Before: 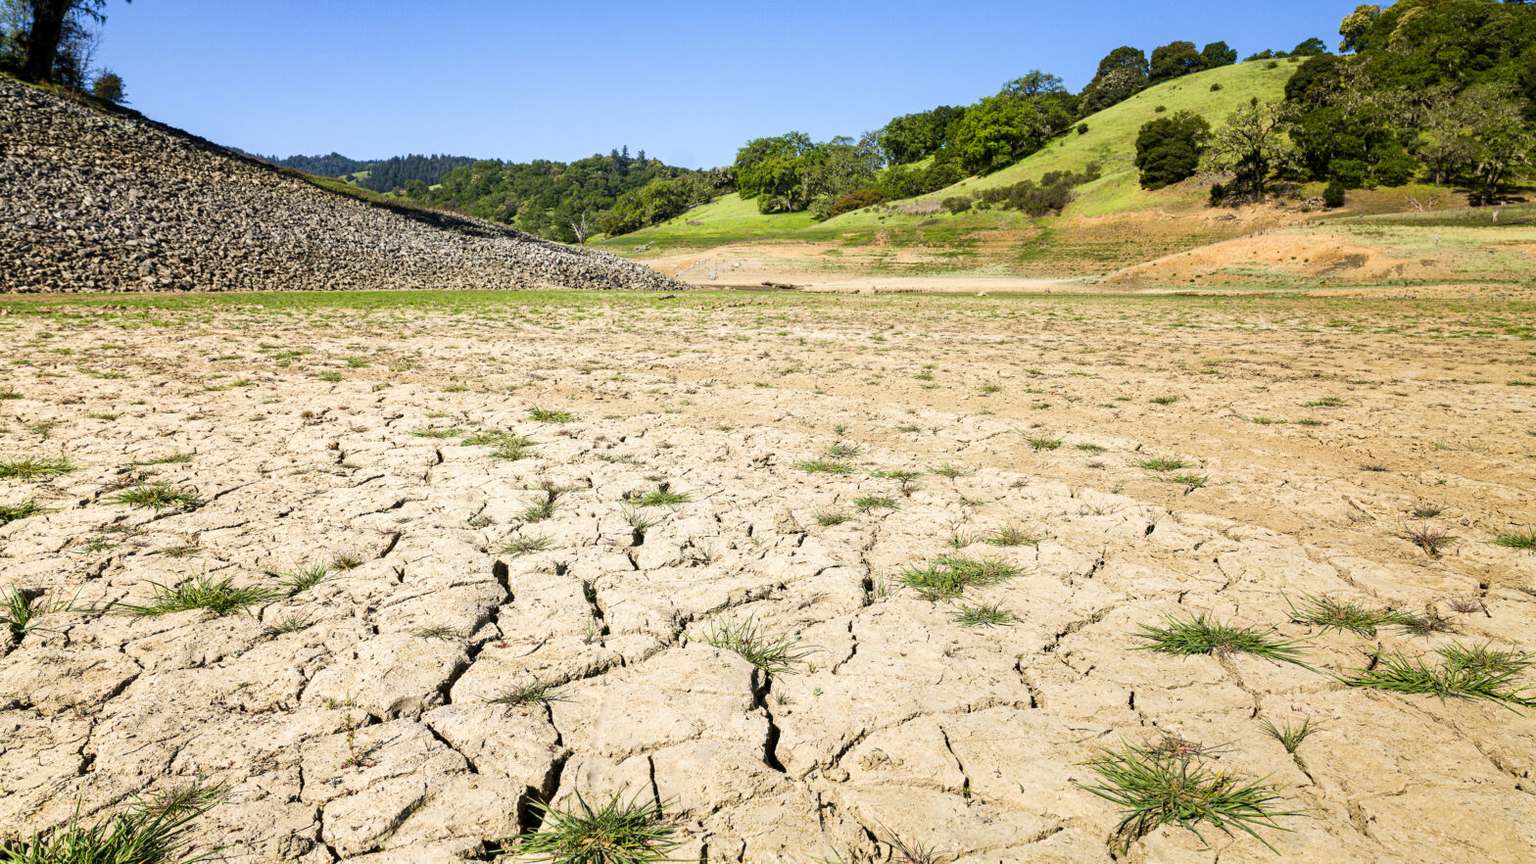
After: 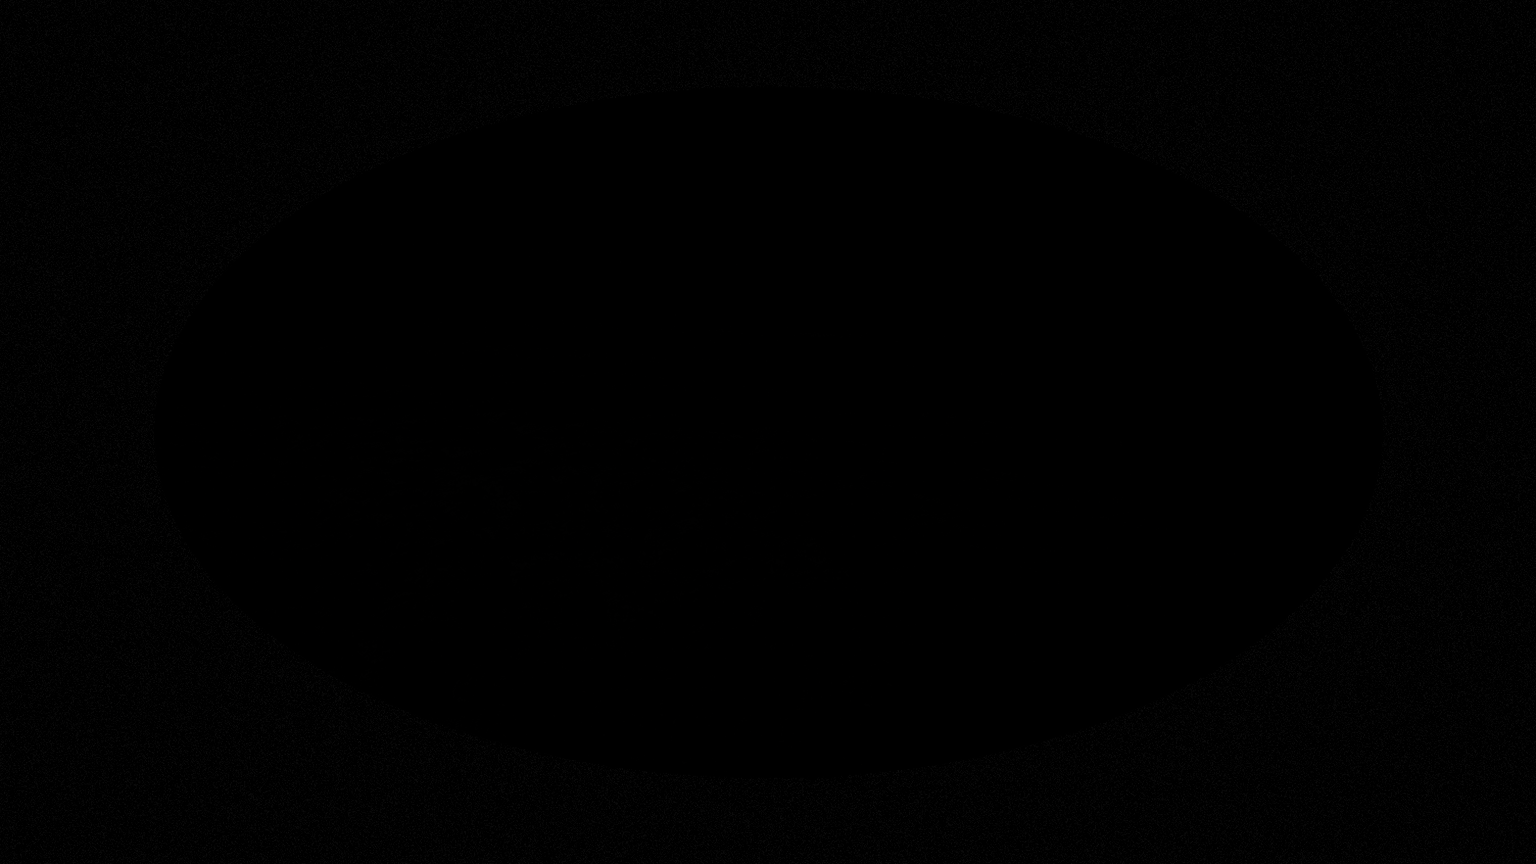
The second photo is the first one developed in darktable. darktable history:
tone equalizer: -8 EV -0.583 EV, edges refinement/feathering 500, mask exposure compensation -1.57 EV, preserve details no
levels: levels [0.721, 0.937, 0.997]
filmic rgb: middle gray luminance 18.2%, black relative exposure -7.55 EV, white relative exposure 8.44 EV, target black luminance 0%, hardness 2.23, latitude 18.96%, contrast 0.88, highlights saturation mix 4.21%, shadows ↔ highlights balance 10.93%, iterations of high-quality reconstruction 0
vignetting: fall-off radius 68.74%, automatic ratio true, dithering 8-bit output
